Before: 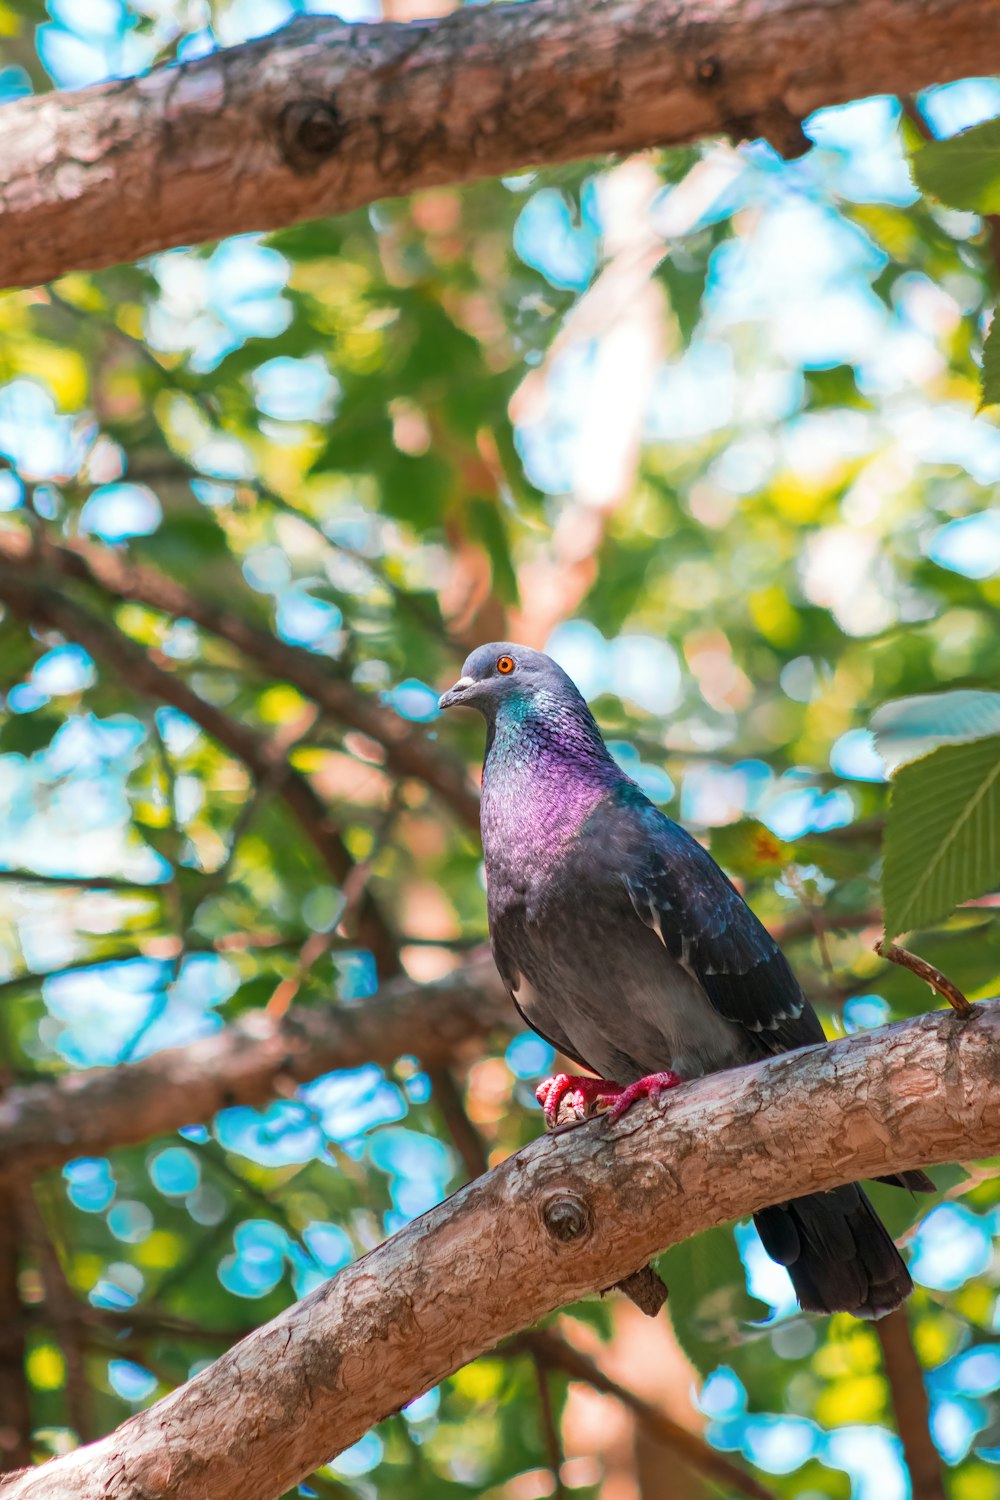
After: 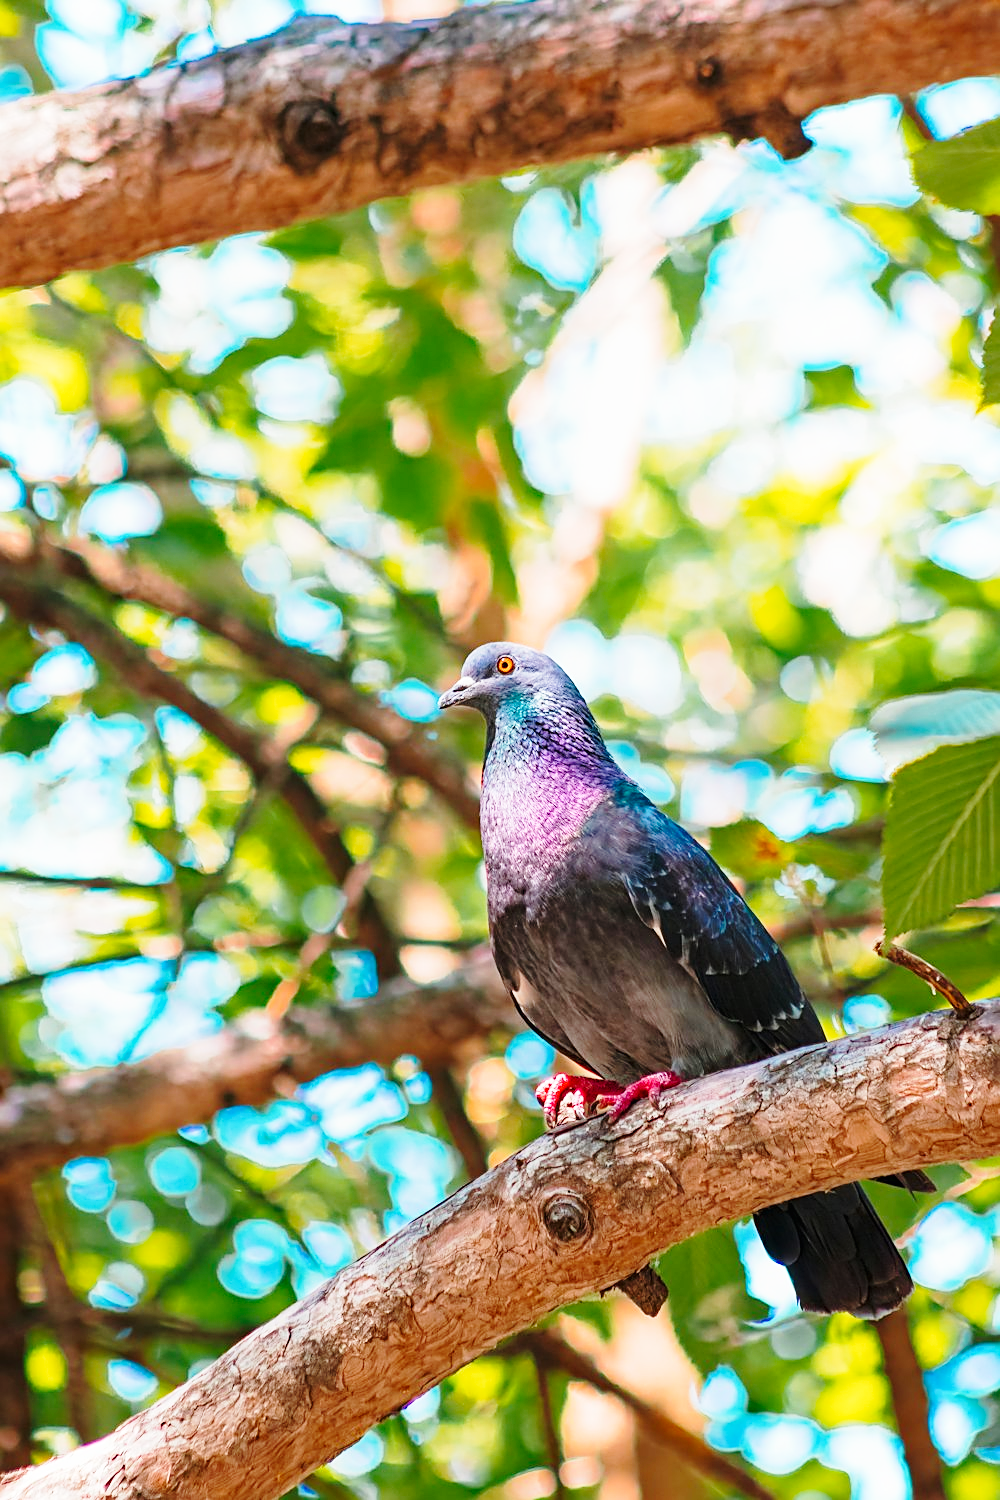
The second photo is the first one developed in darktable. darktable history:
base curve: curves: ch0 [(0, 0) (0.028, 0.03) (0.121, 0.232) (0.46, 0.748) (0.859, 0.968) (1, 1)], preserve colors none
haze removal: compatibility mode true, adaptive false
local contrast: mode bilateral grid, contrast 100, coarseness 100, detail 91%, midtone range 0.2
sharpen: on, module defaults
